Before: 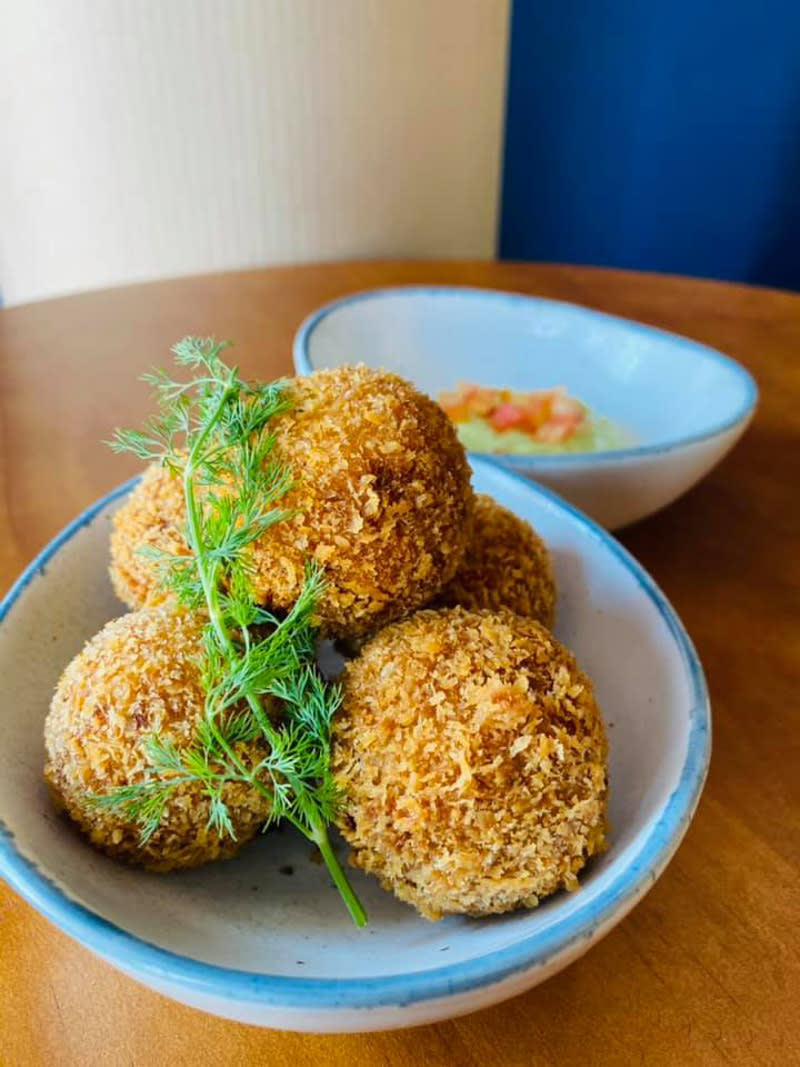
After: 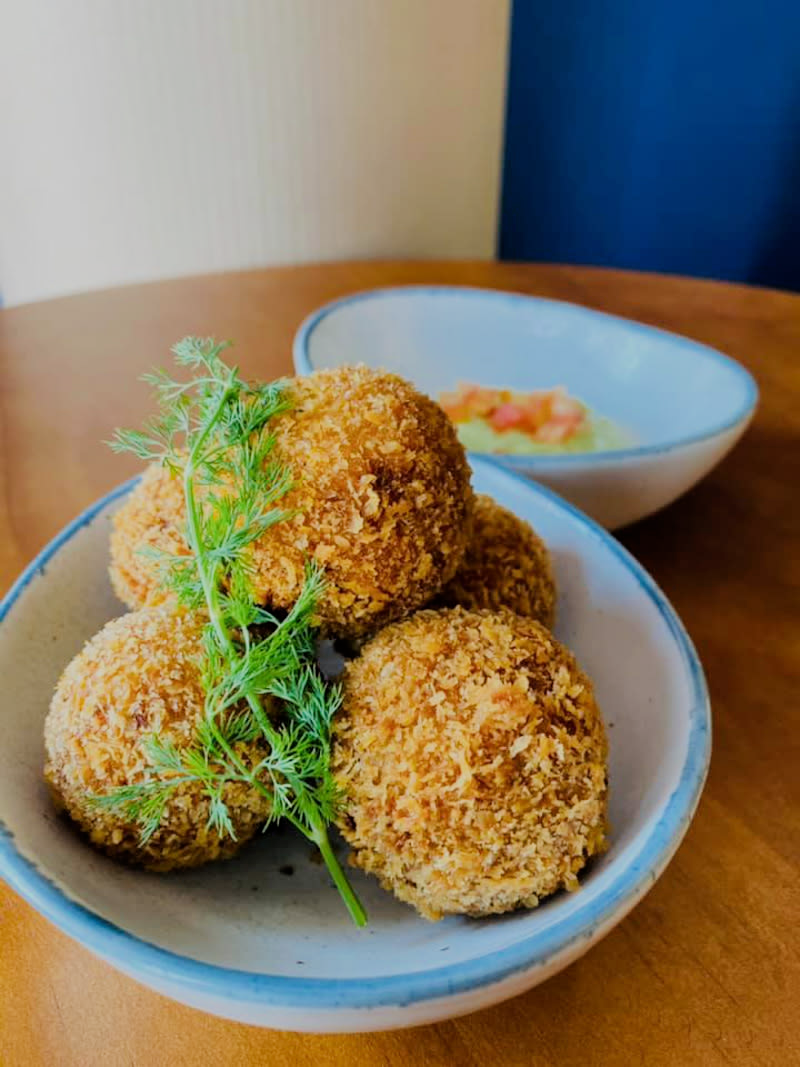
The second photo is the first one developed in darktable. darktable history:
contrast equalizer: y [[0.5 ×6], [0.5 ×6], [0.5, 0.5, 0.501, 0.545, 0.707, 0.863], [0 ×6], [0 ×6]], mix -0.281
filmic rgb: black relative exposure -7.65 EV, white relative exposure 4.56 EV, hardness 3.61
